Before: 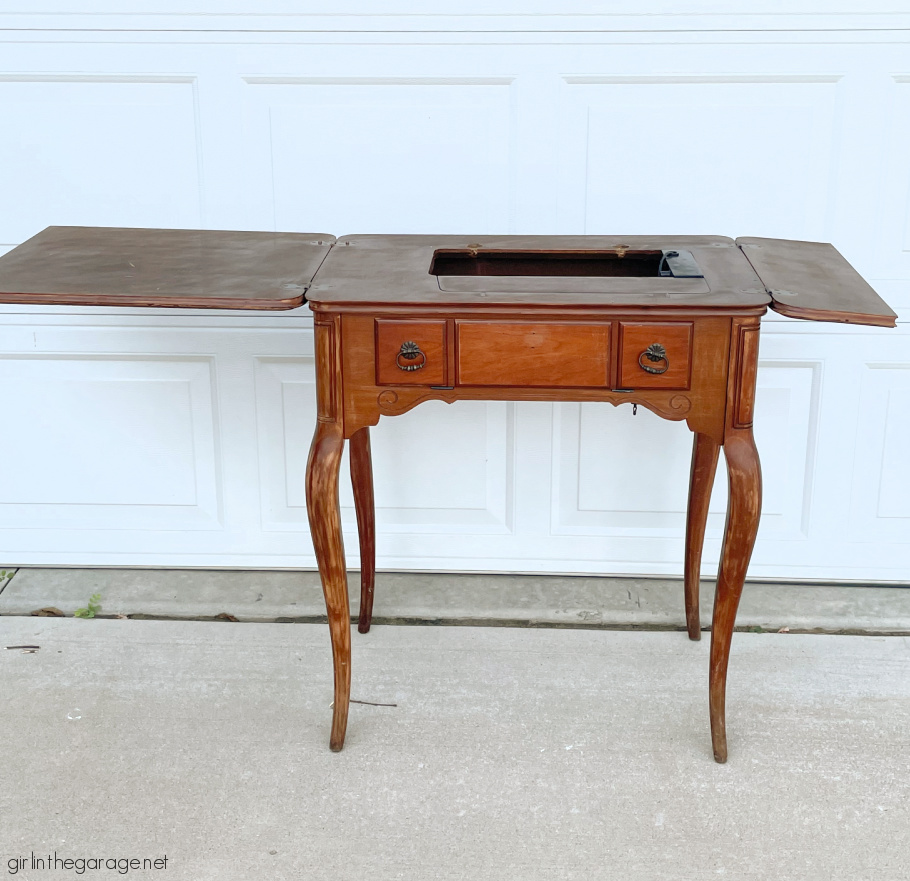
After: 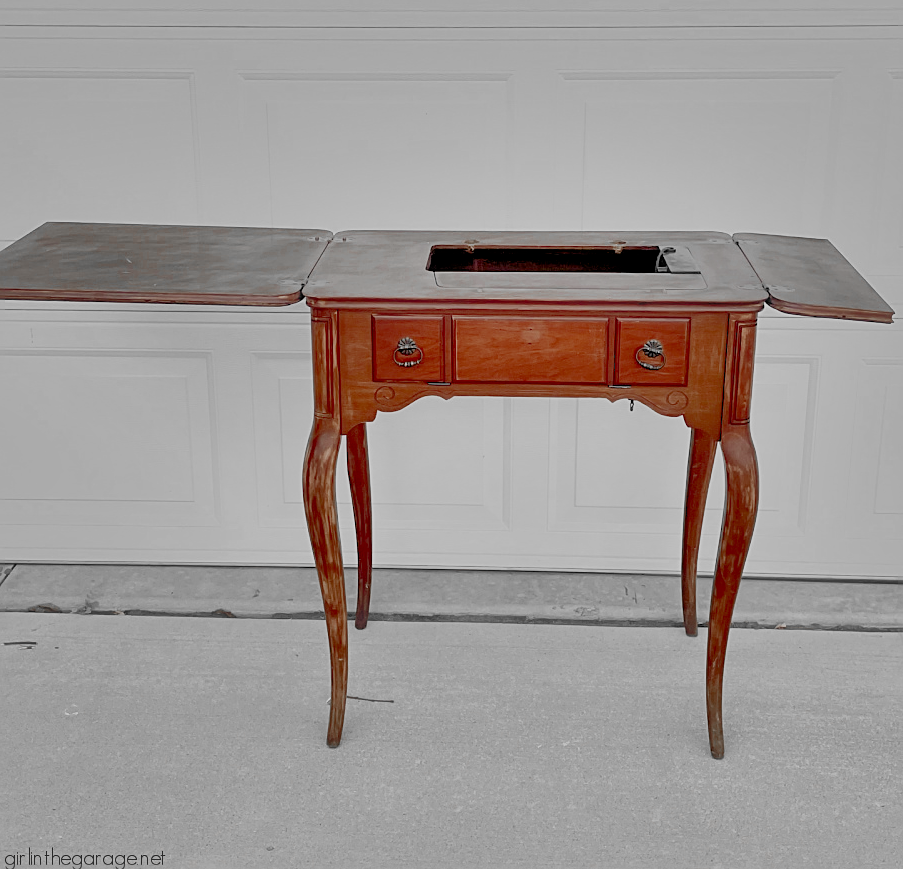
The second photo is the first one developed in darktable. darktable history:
shadows and highlights: radius 100.25, shadows 50.33, highlights -65.99, soften with gaussian
color zones: curves: ch0 [(0, 0.497) (0.096, 0.361) (0.221, 0.538) (0.429, 0.5) (0.571, 0.5) (0.714, 0.5) (0.857, 0.5) (1, 0.497)]; ch1 [(0, 0.5) (0.143, 0.5) (0.257, -0.002) (0.429, 0.04) (0.571, -0.001) (0.714, -0.015) (0.857, 0.024) (1, 0.5)], mix 24.58%
exposure: black level correction 0.009, exposure 1.416 EV, compensate highlight preservation false
haze removal: strength -0.103, compatibility mode true, adaptive false
filmic rgb: black relative exposure -4.43 EV, white relative exposure 6.55 EV, threshold 3.02 EV, hardness 1.94, contrast 0.509, enable highlight reconstruction true
crop: left 0.428%, top 0.53%, right 0.241%, bottom 0.83%
sharpen: on, module defaults
